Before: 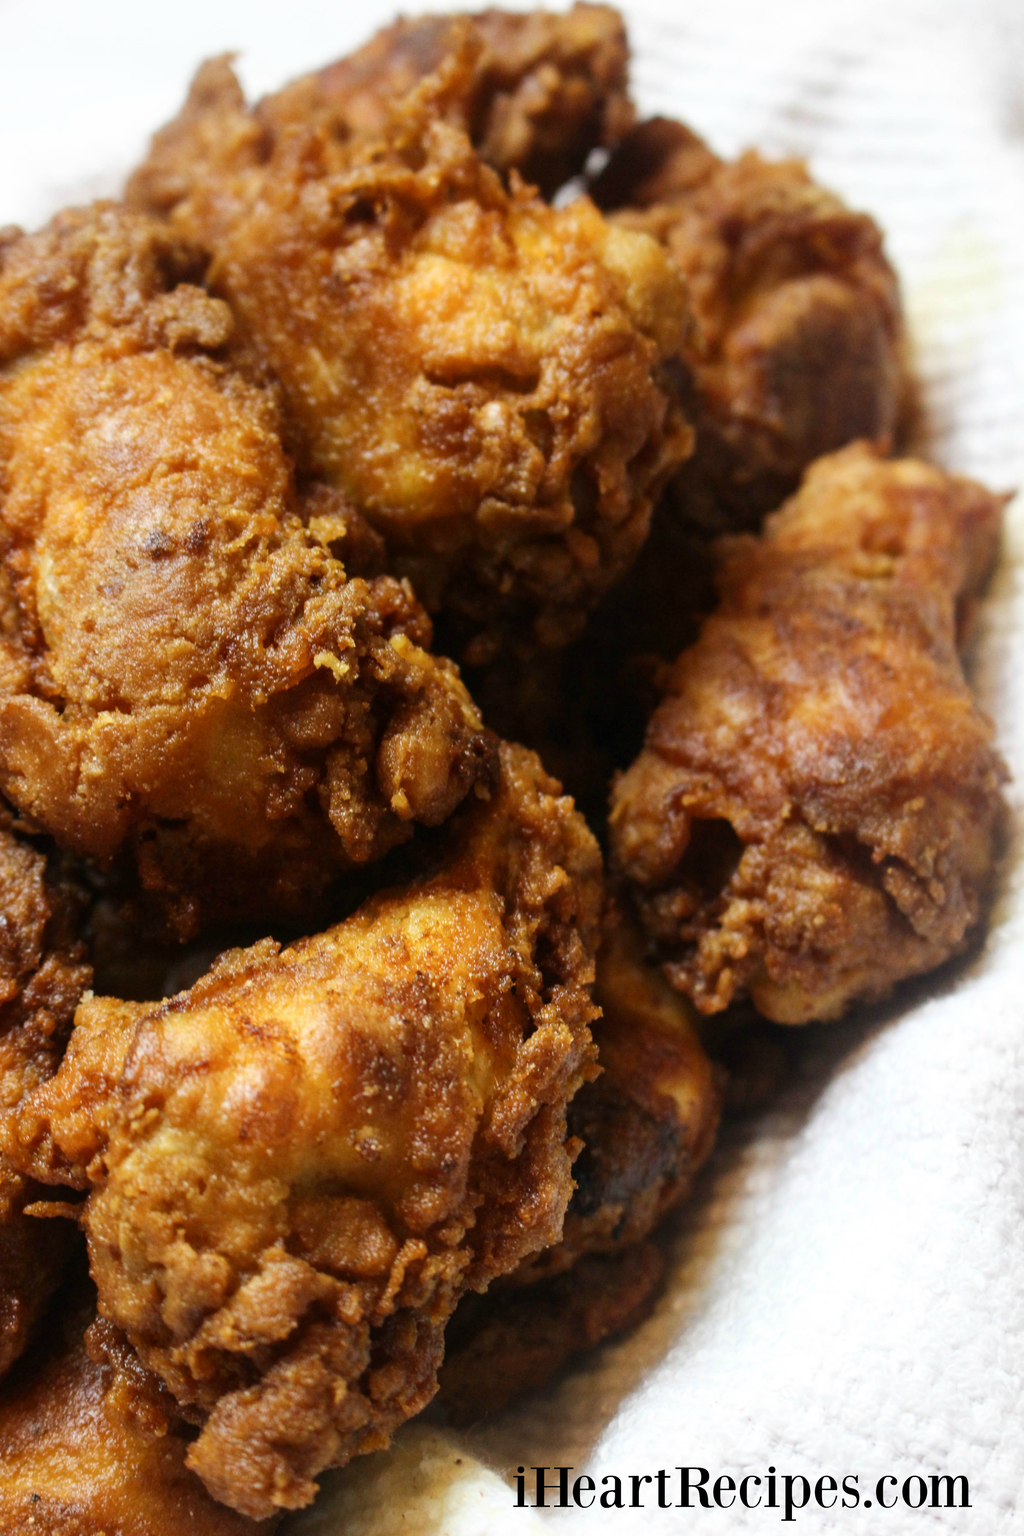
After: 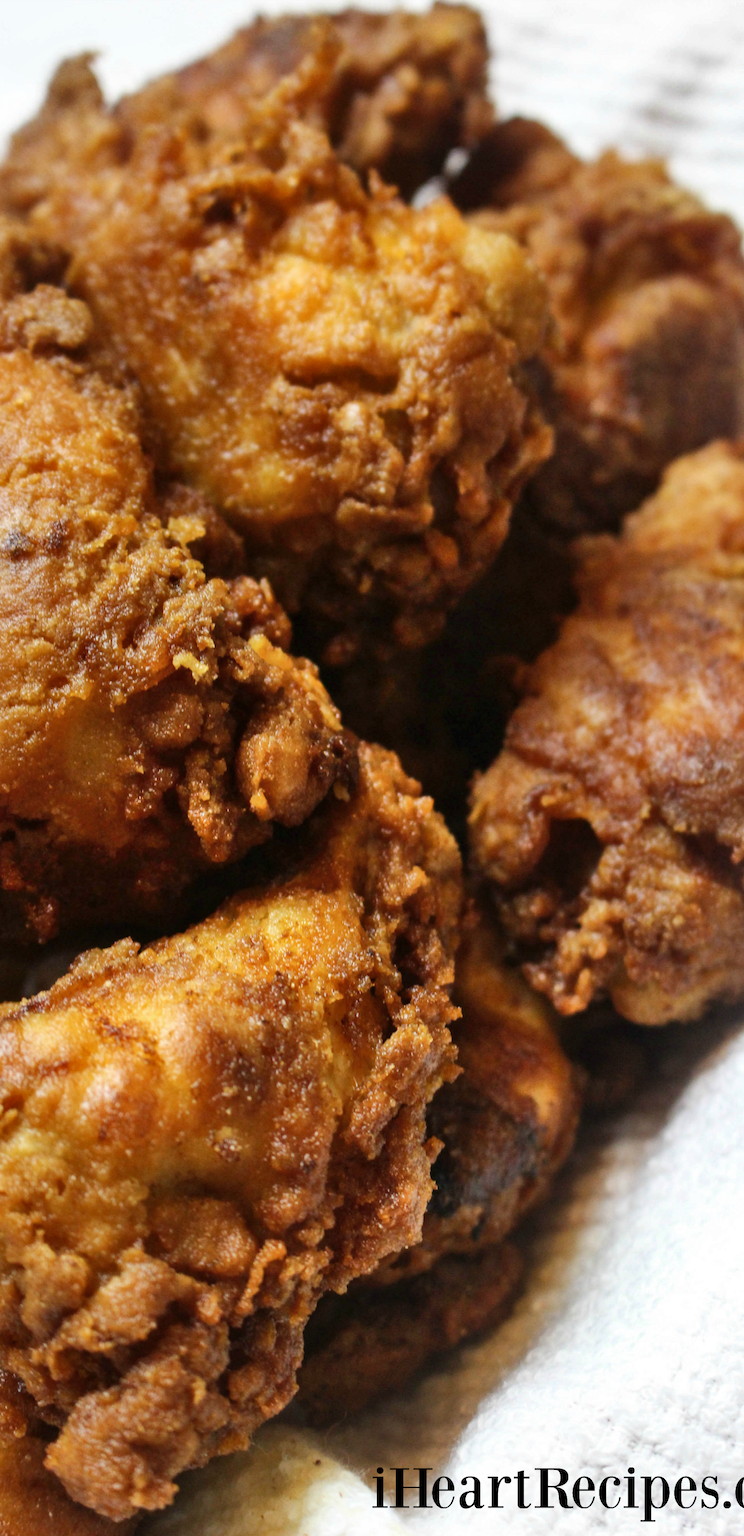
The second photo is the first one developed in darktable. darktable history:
shadows and highlights: low approximation 0.01, soften with gaussian
crop: left 13.796%, right 13.48%
